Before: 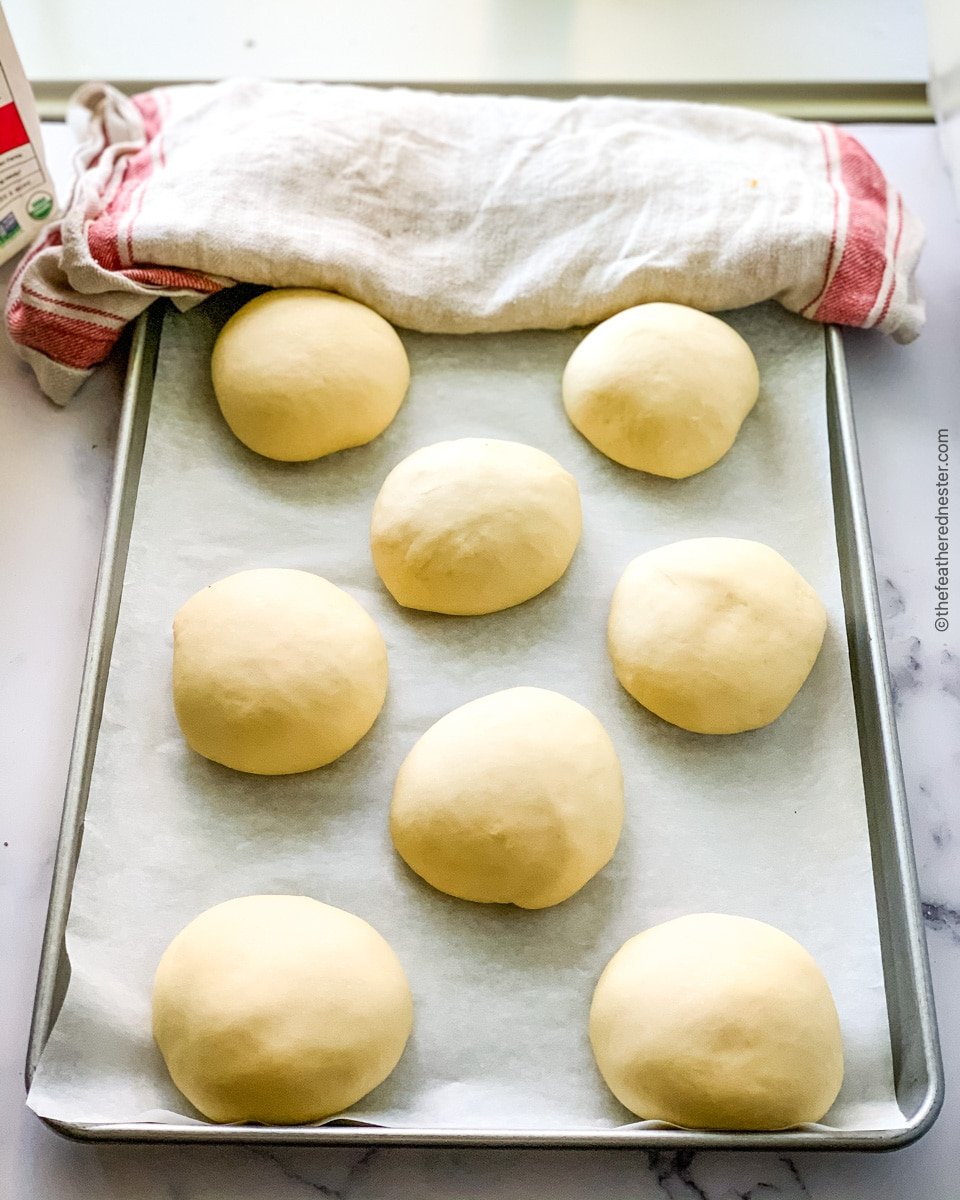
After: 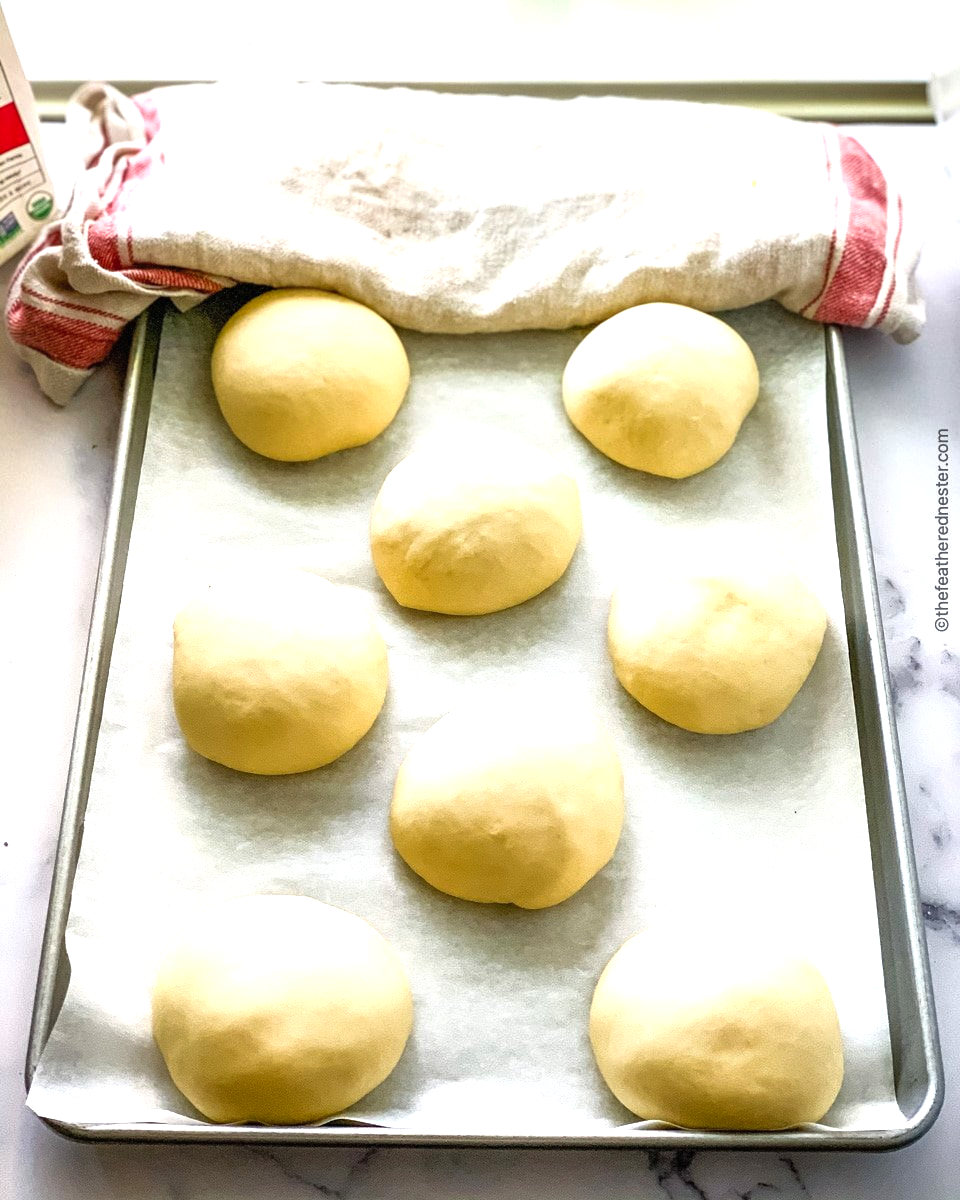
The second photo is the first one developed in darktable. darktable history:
contrast brightness saturation: contrast 0.026, brightness 0.056, saturation 0.133
tone equalizer: -8 EV 0.001 EV, -7 EV -0.002 EV, -6 EV 0.005 EV, -5 EV -0.054 EV, -4 EV -0.106 EV, -3 EV -0.136 EV, -2 EV 0.236 EV, -1 EV 0.713 EV, +0 EV 0.475 EV, edges refinement/feathering 500, mask exposure compensation -1.57 EV, preserve details no
